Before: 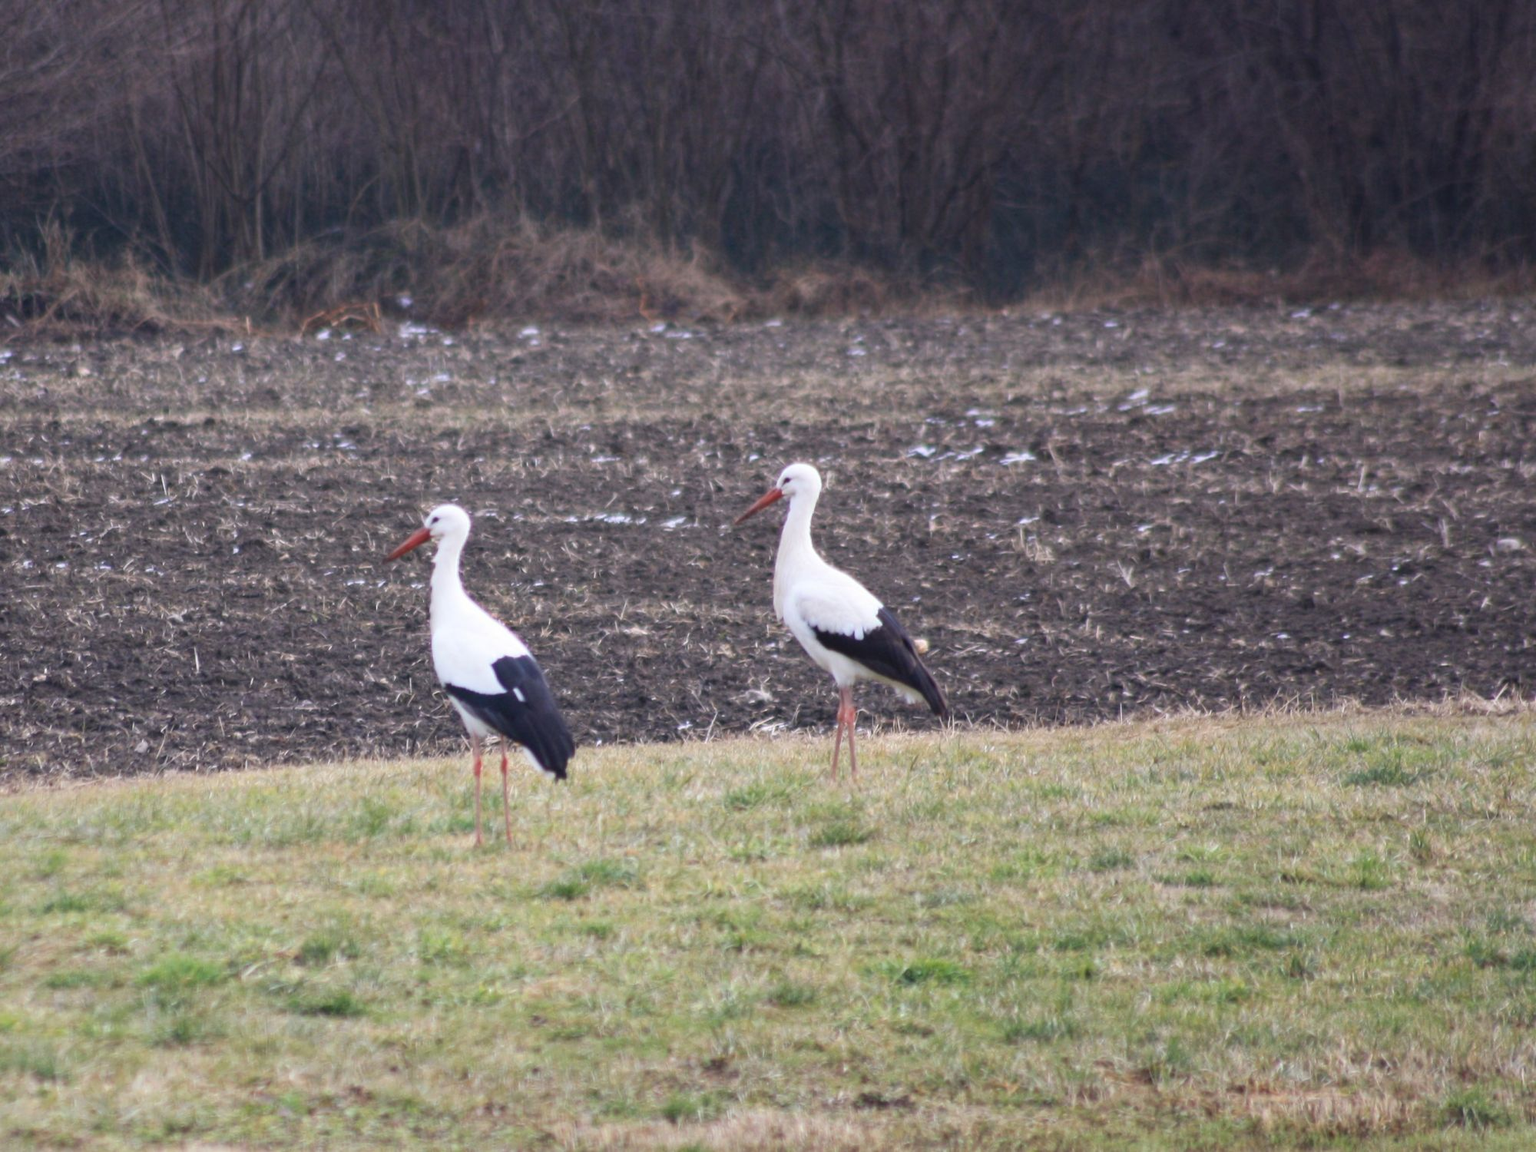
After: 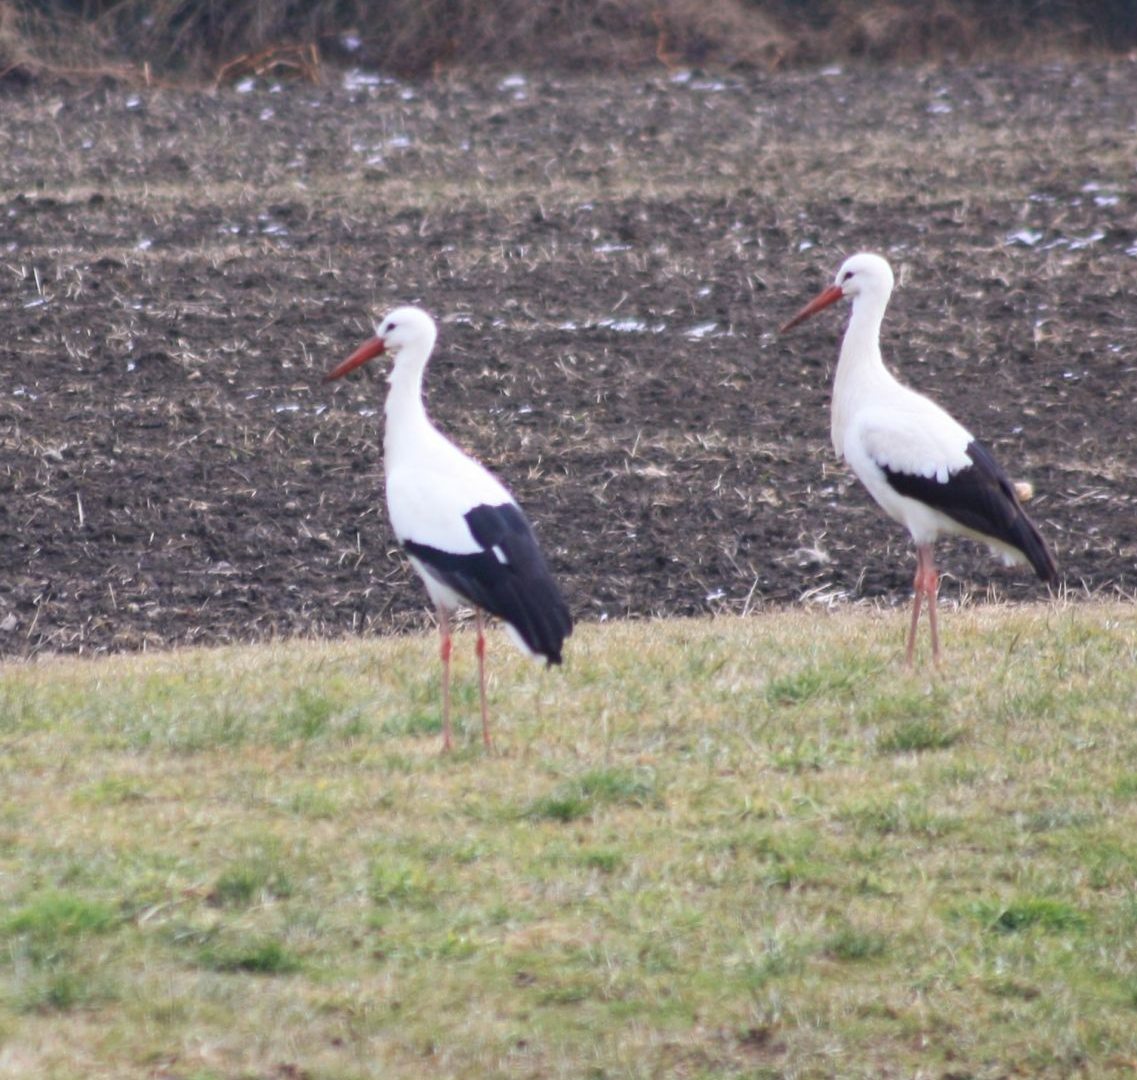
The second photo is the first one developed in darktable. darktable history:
crop: left 8.814%, top 23.393%, right 34.295%, bottom 4.598%
